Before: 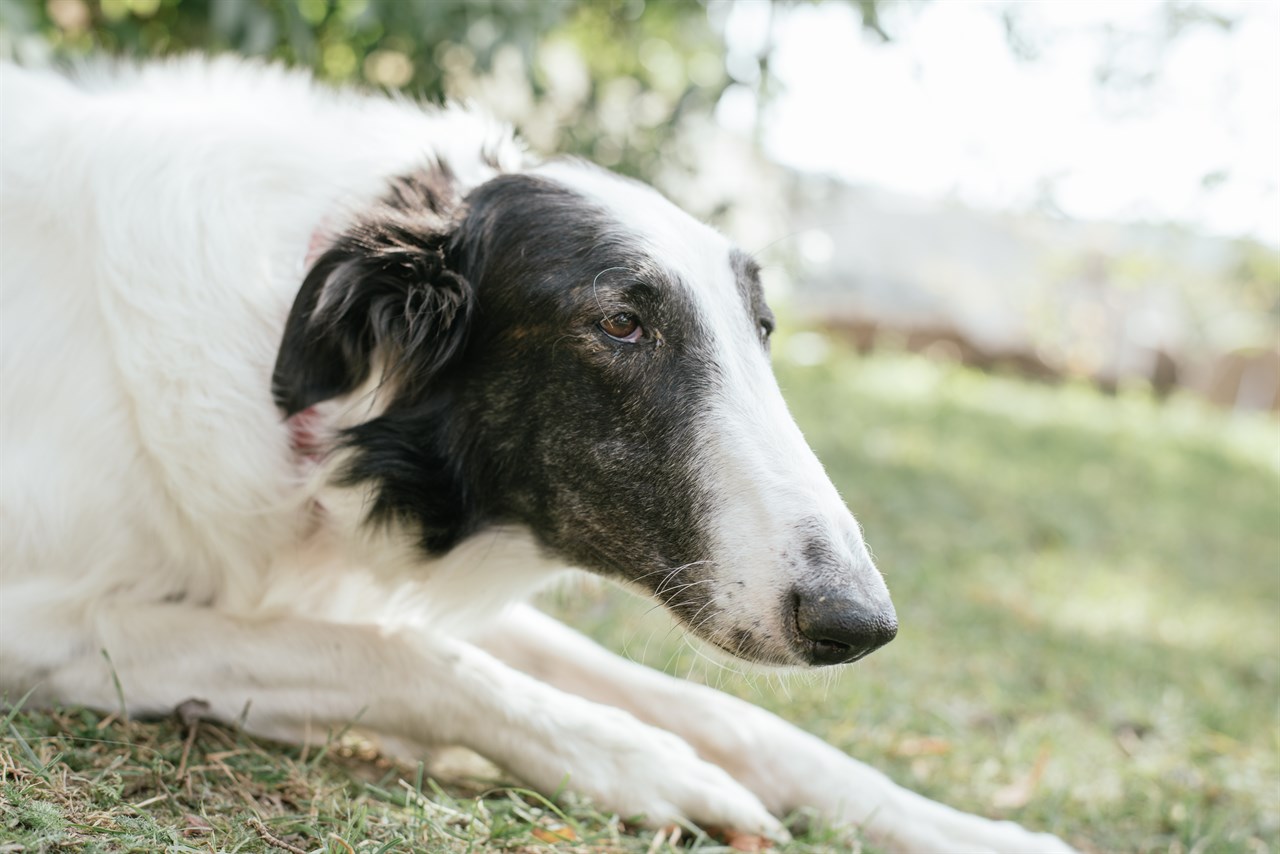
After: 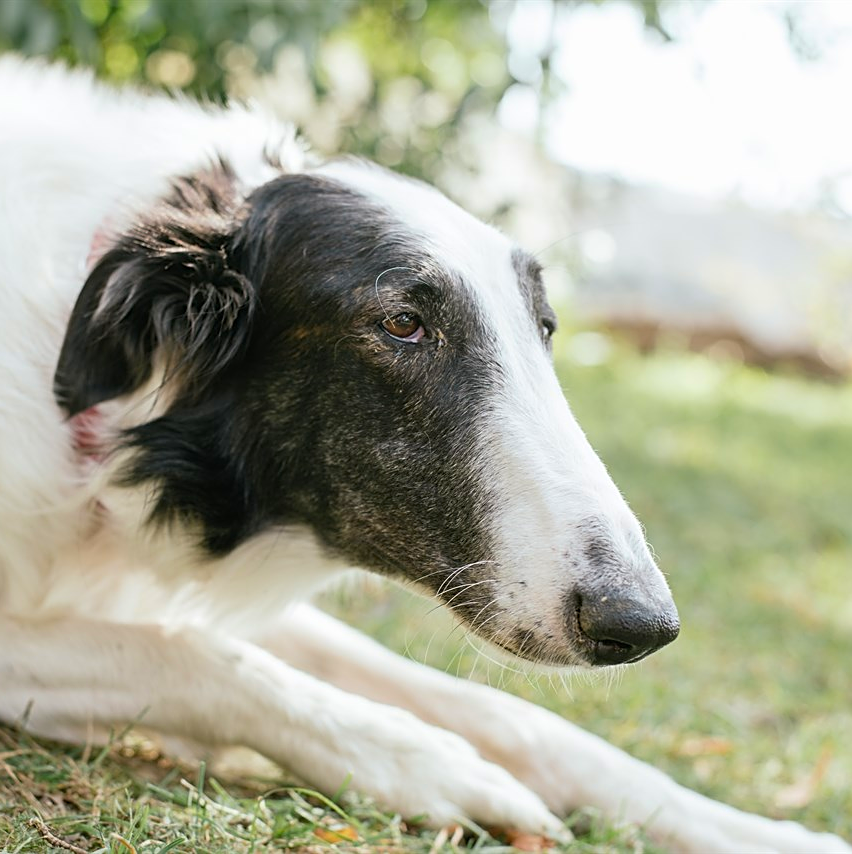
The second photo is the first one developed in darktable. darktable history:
sharpen: on, module defaults
crop: left 17.032%, right 16.354%
color balance rgb: perceptual saturation grading › global saturation 16.955%, global vibrance 23.022%
